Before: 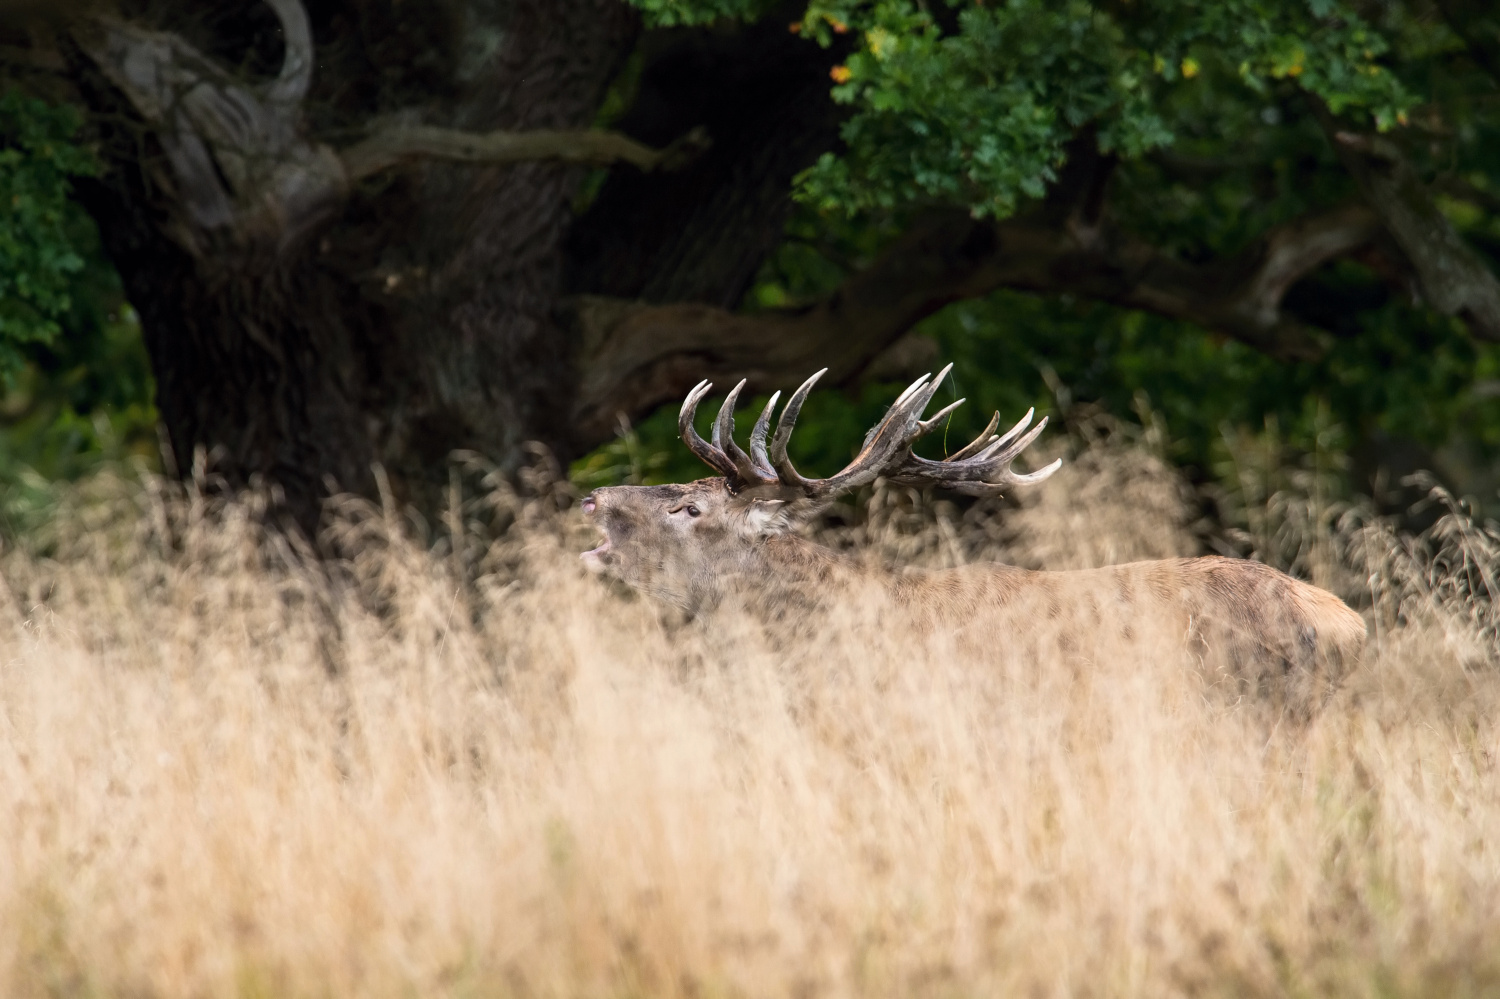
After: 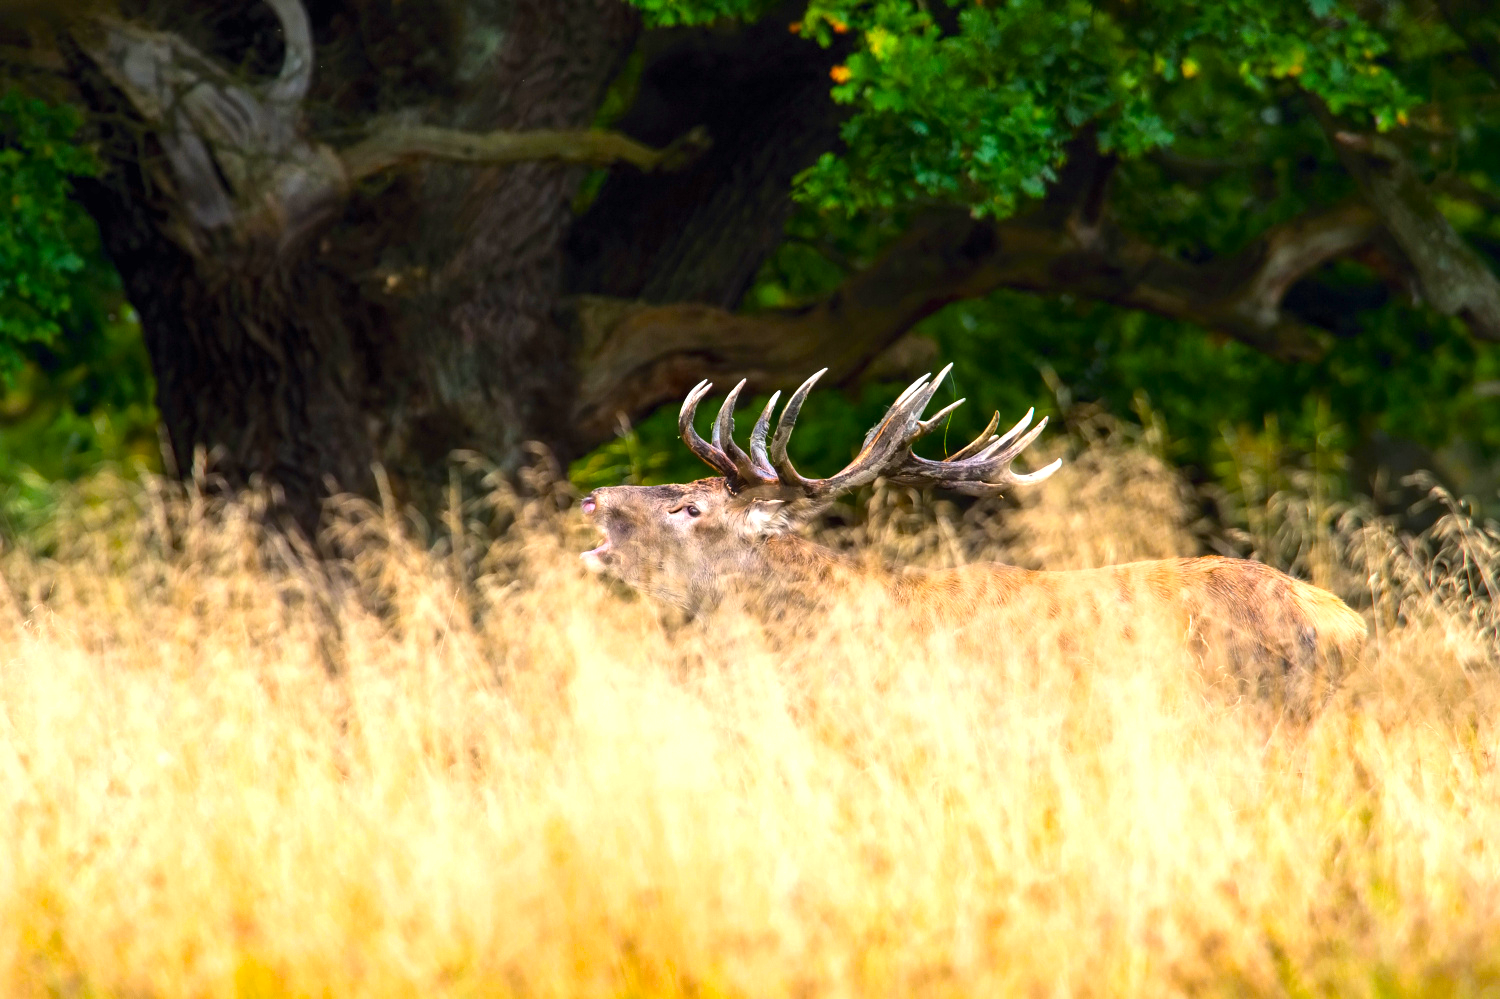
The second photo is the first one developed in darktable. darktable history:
exposure: black level correction 0, exposure 0.697 EV, compensate exposure bias true, compensate highlight preservation false
color balance rgb: perceptual saturation grading › global saturation 74.68%, perceptual saturation grading › shadows -30.654%
contrast brightness saturation: contrast 0.036, saturation 0.156
